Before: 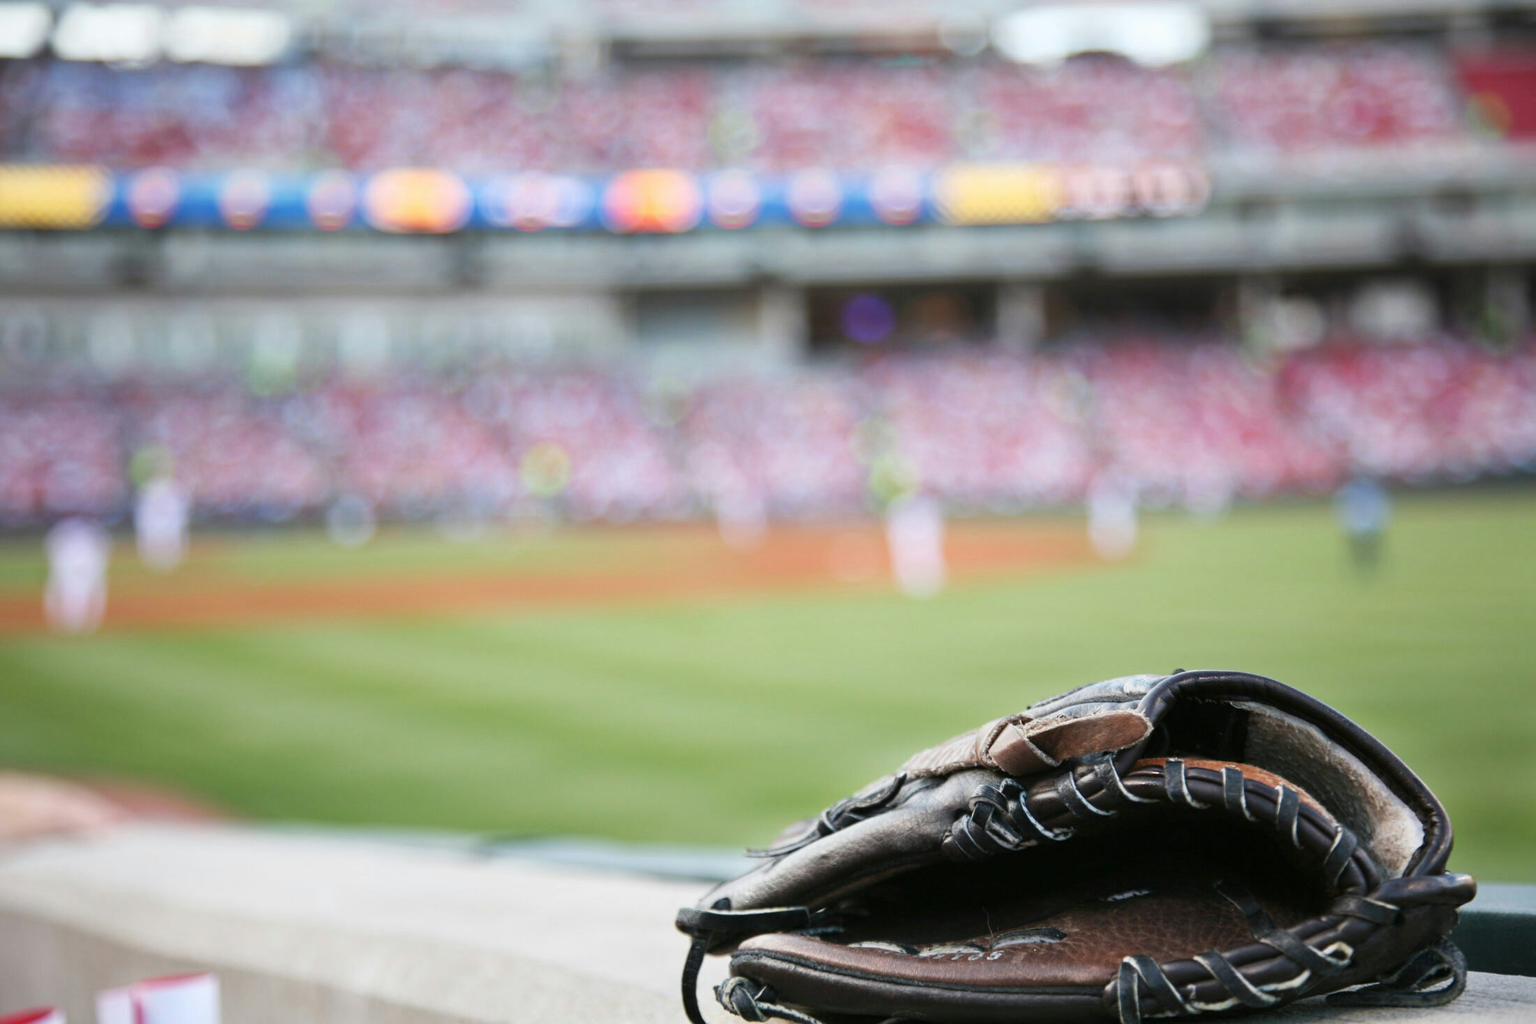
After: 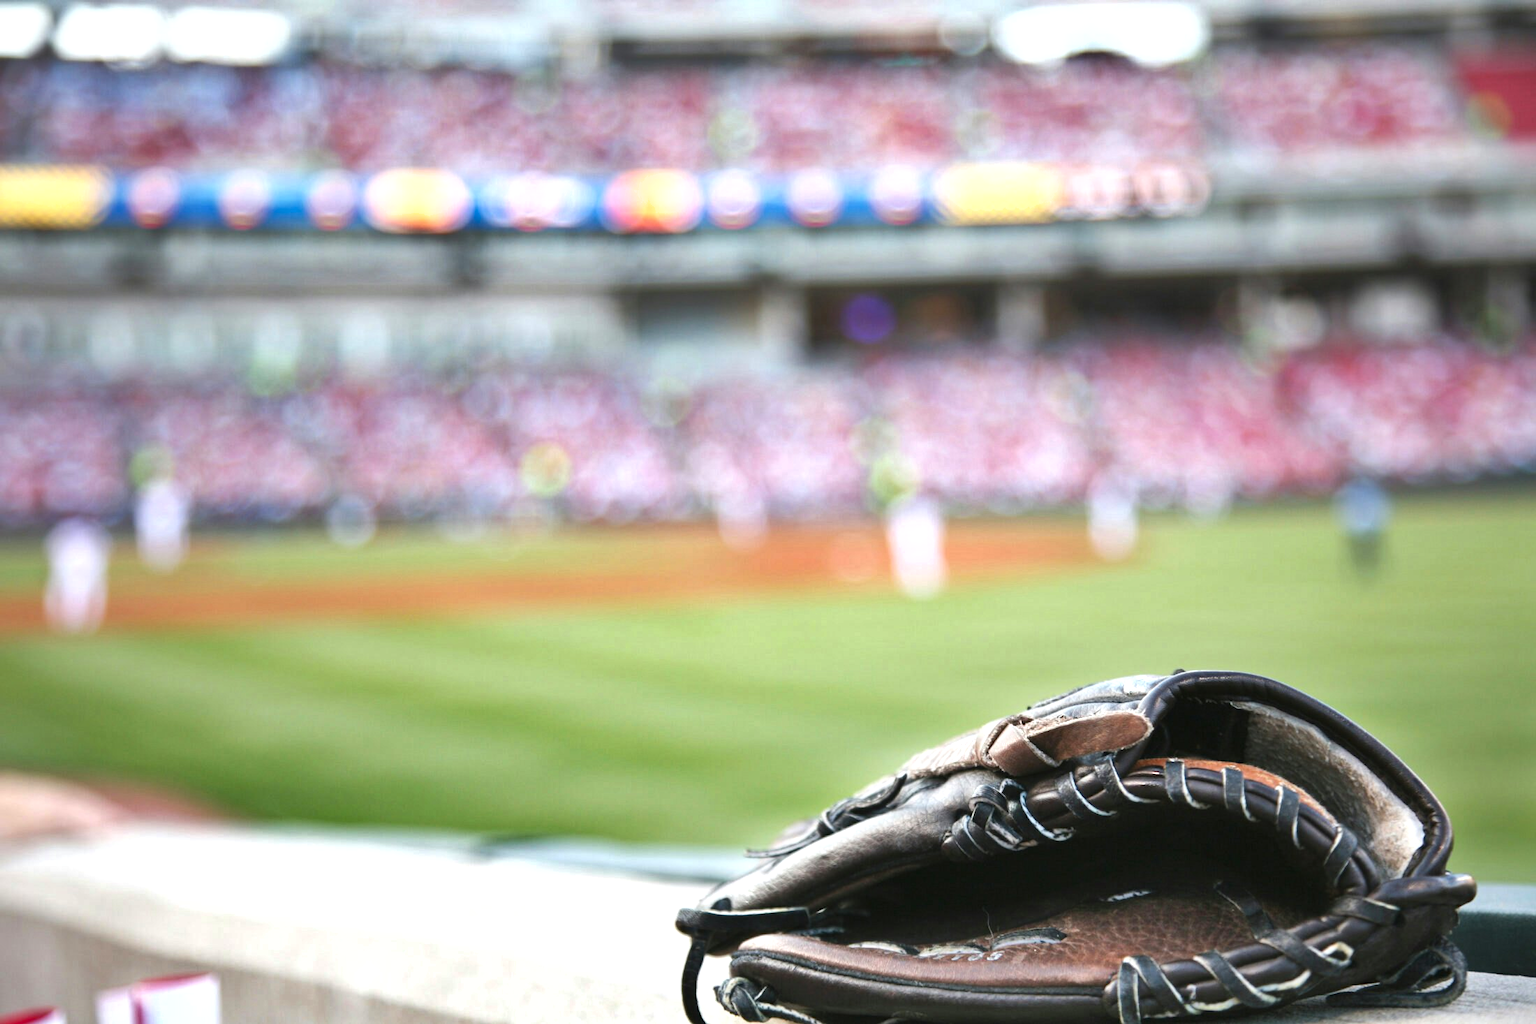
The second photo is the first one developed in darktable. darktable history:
shadows and highlights: soften with gaussian
exposure: black level correction -0.002, exposure 0.535 EV, compensate highlight preservation false
